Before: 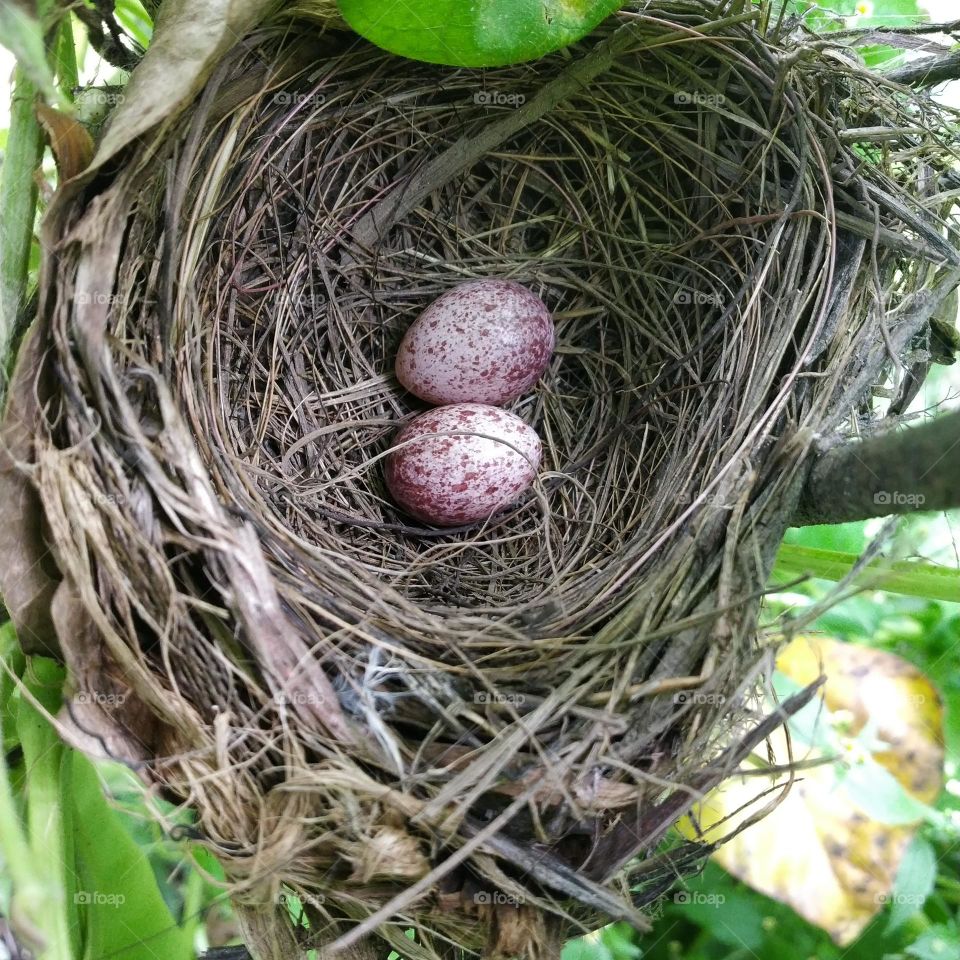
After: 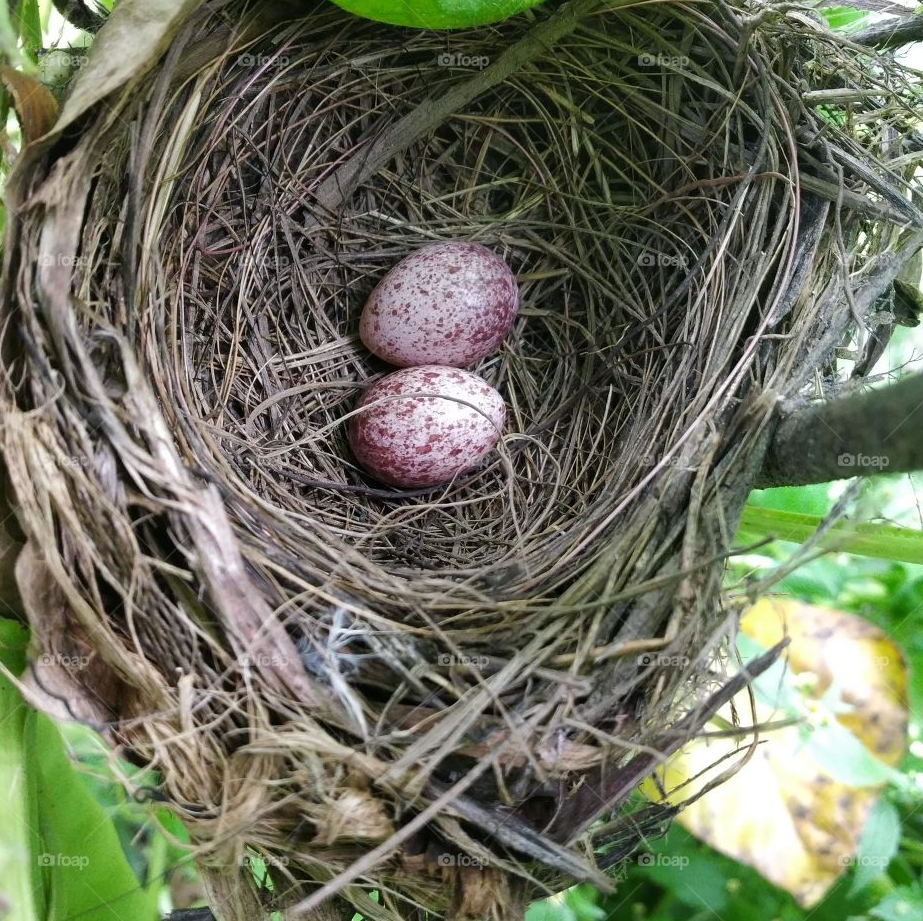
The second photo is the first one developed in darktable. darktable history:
crop and rotate: left 3.82%, top 3.986%
